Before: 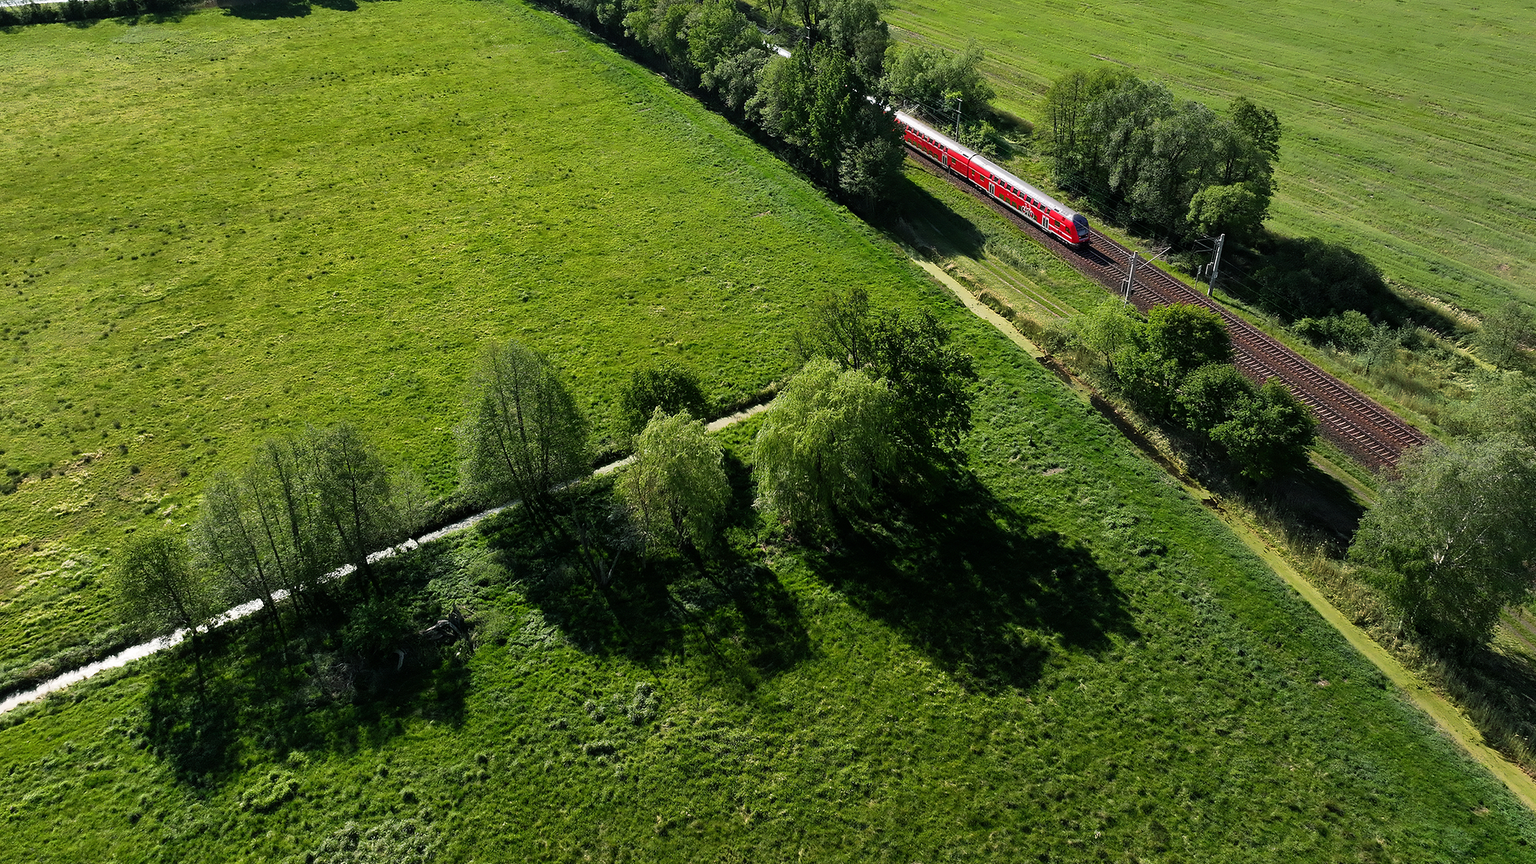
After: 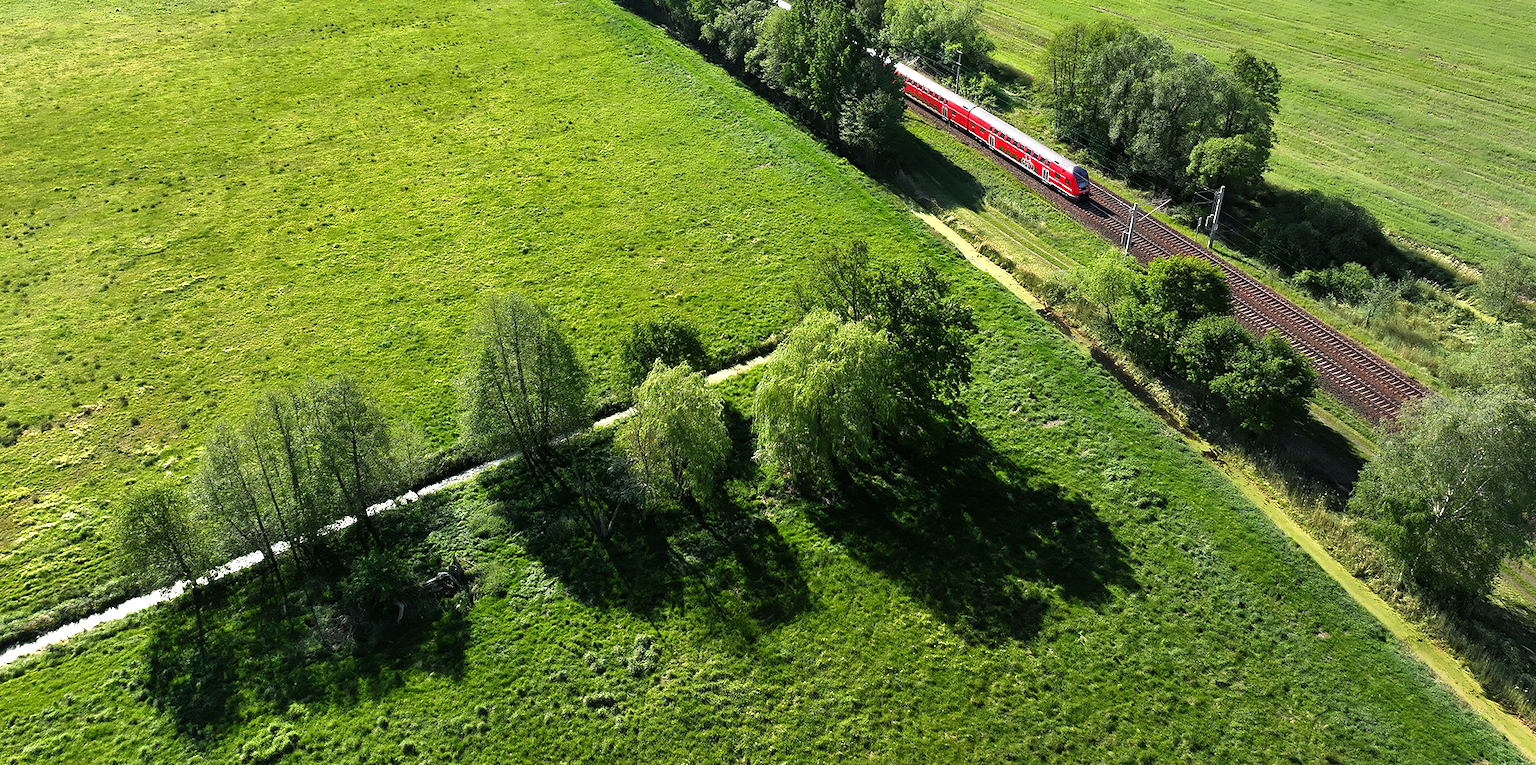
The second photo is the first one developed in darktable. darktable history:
crop and rotate: top 5.591%, bottom 5.709%
exposure: black level correction 0, exposure 0.699 EV, compensate highlight preservation false
